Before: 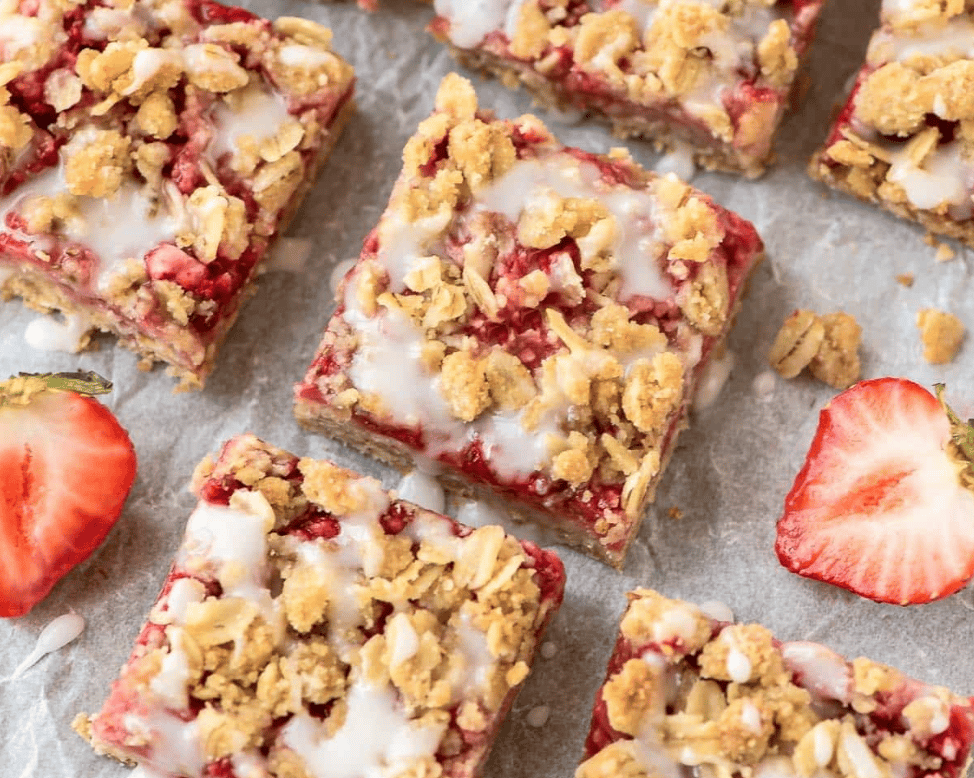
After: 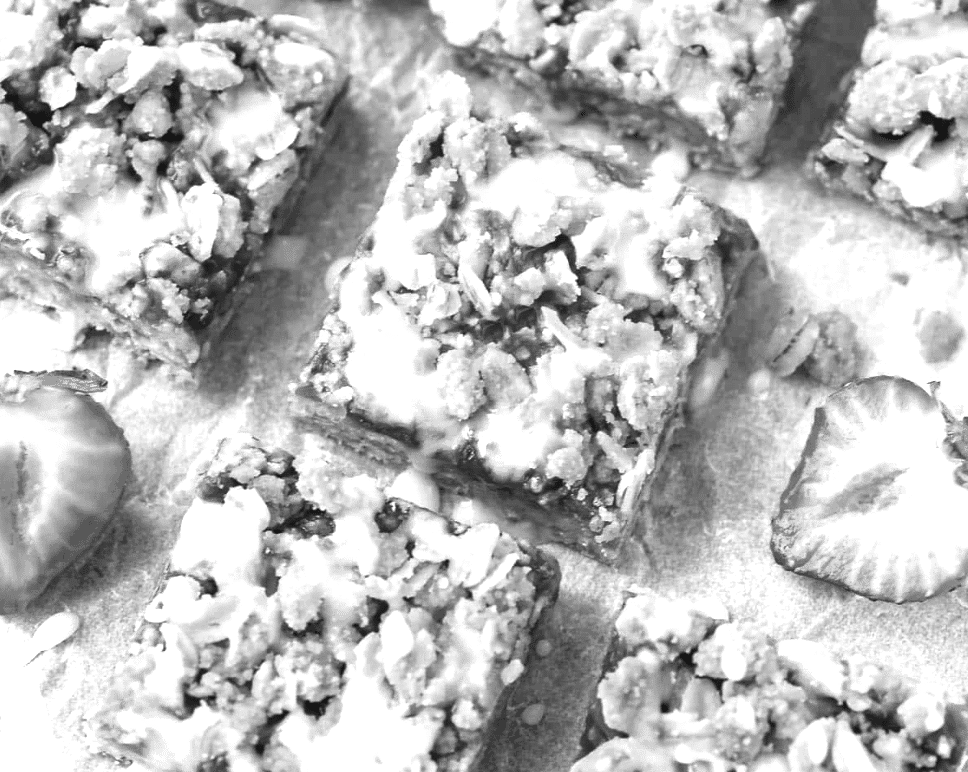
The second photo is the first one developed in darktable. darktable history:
crop and rotate: left 0.613%, top 0.285%, bottom 0.374%
color balance rgb: linear chroma grading › global chroma 14.928%, perceptual saturation grading › global saturation 9.807%, perceptual brilliance grading › global brilliance 10.679%, global vibrance 20%
color calibration: output gray [0.21, 0.42, 0.37, 0], illuminant custom, x 0.38, y 0.479, temperature 4451.41 K
